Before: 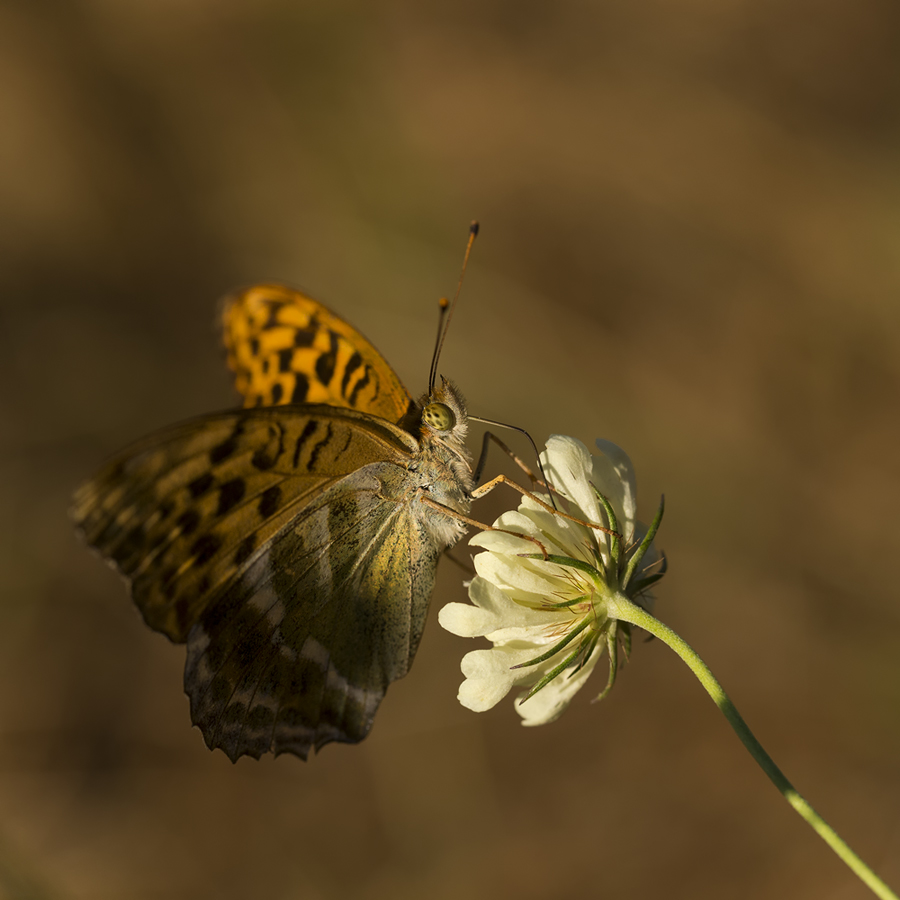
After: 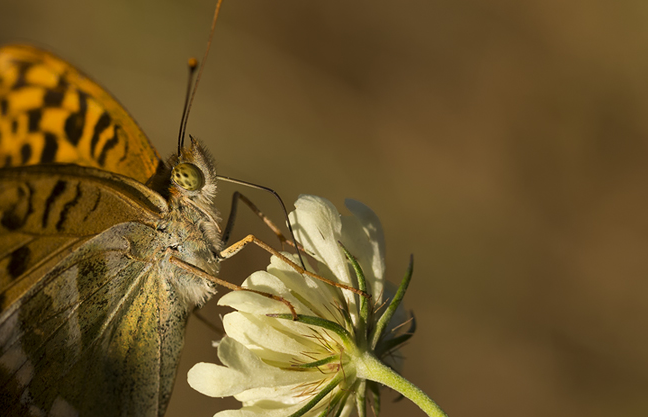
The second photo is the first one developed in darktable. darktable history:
crop and rotate: left 27.991%, top 26.669%, bottom 26.996%
